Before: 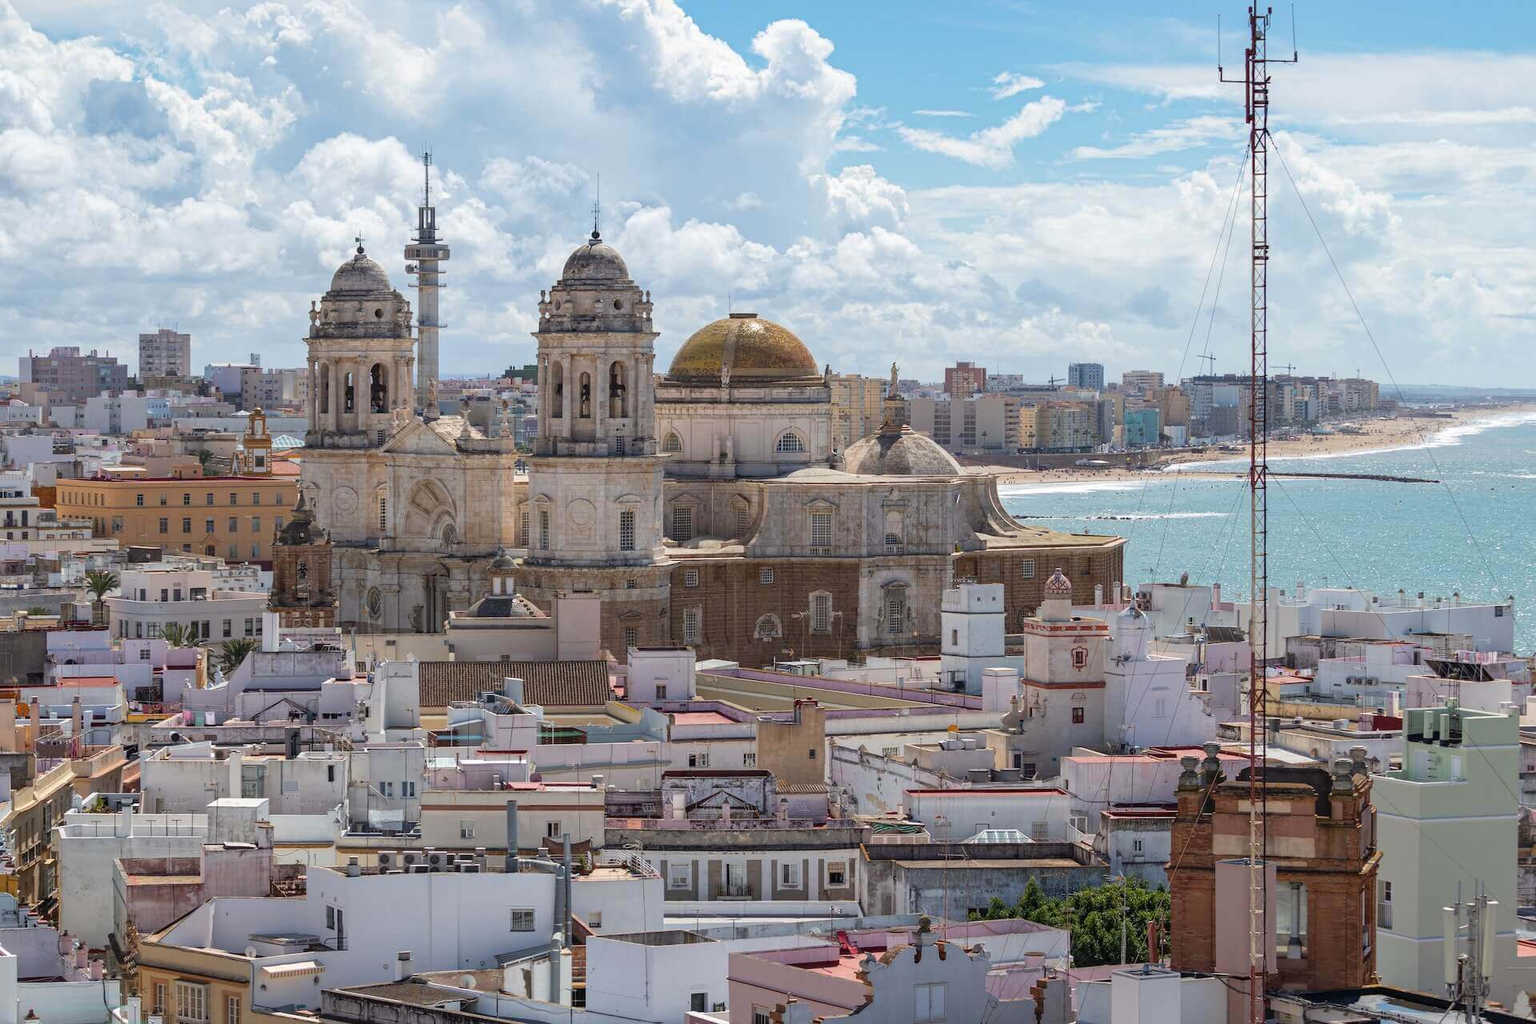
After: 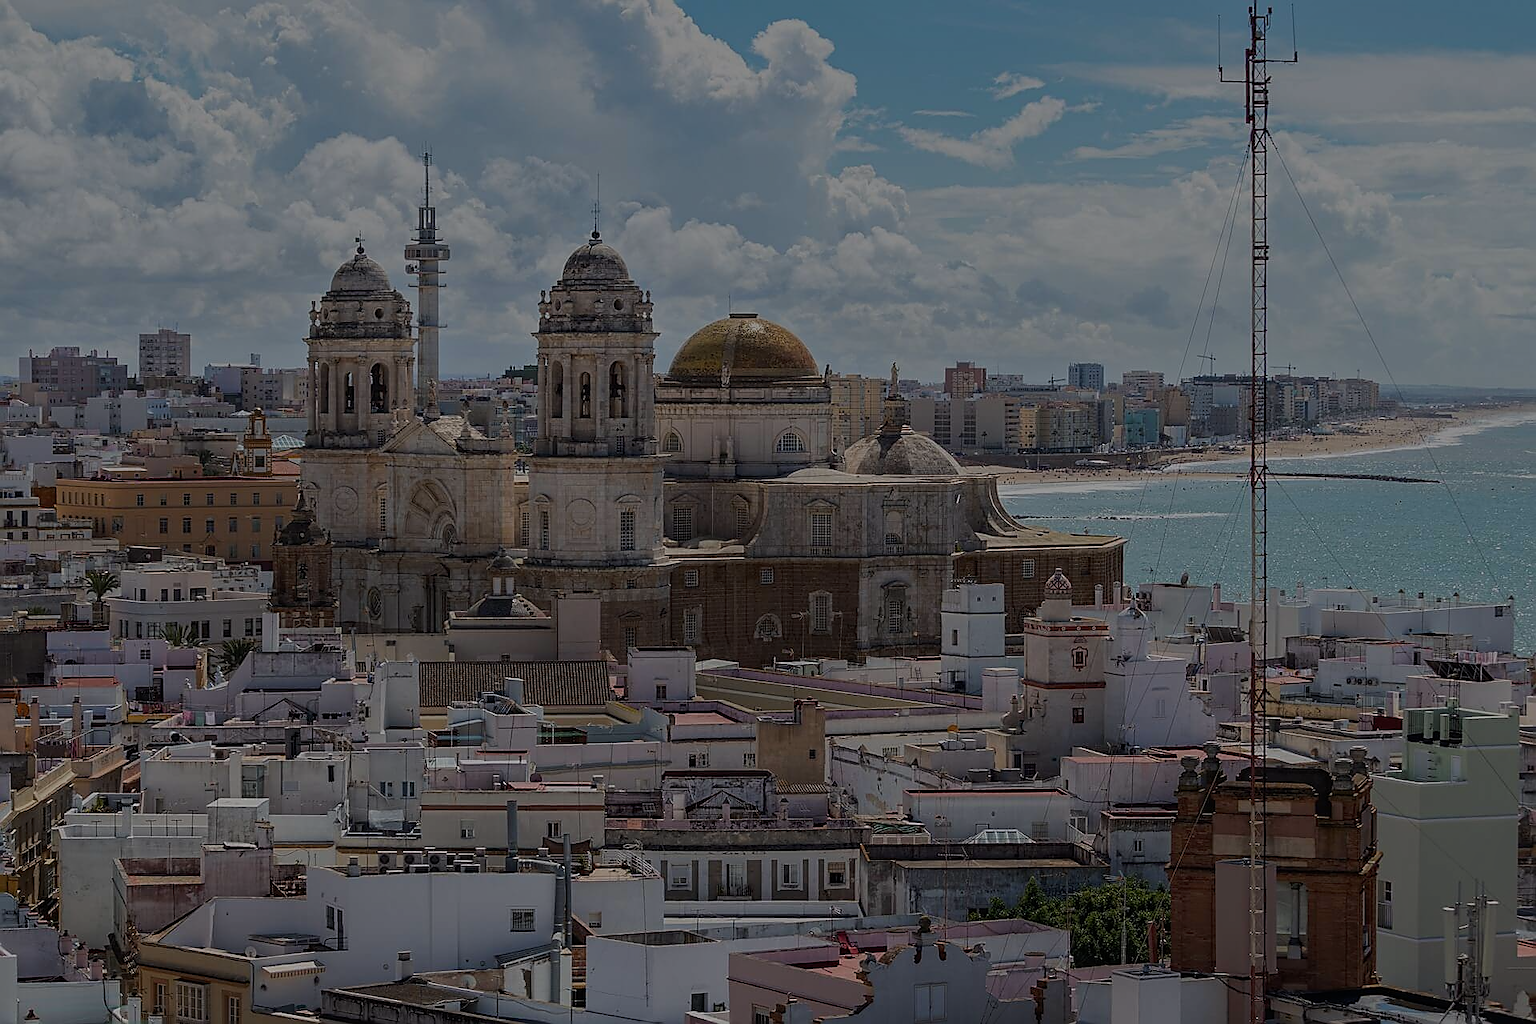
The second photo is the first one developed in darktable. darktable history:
sharpen: radius 1.4, amount 1.25, threshold 0.7
tone equalizer: -8 EV -2 EV, -7 EV -2 EV, -6 EV -2 EV, -5 EV -2 EV, -4 EV -2 EV, -3 EV -2 EV, -2 EV -2 EV, -1 EV -1.63 EV, +0 EV -2 EV
